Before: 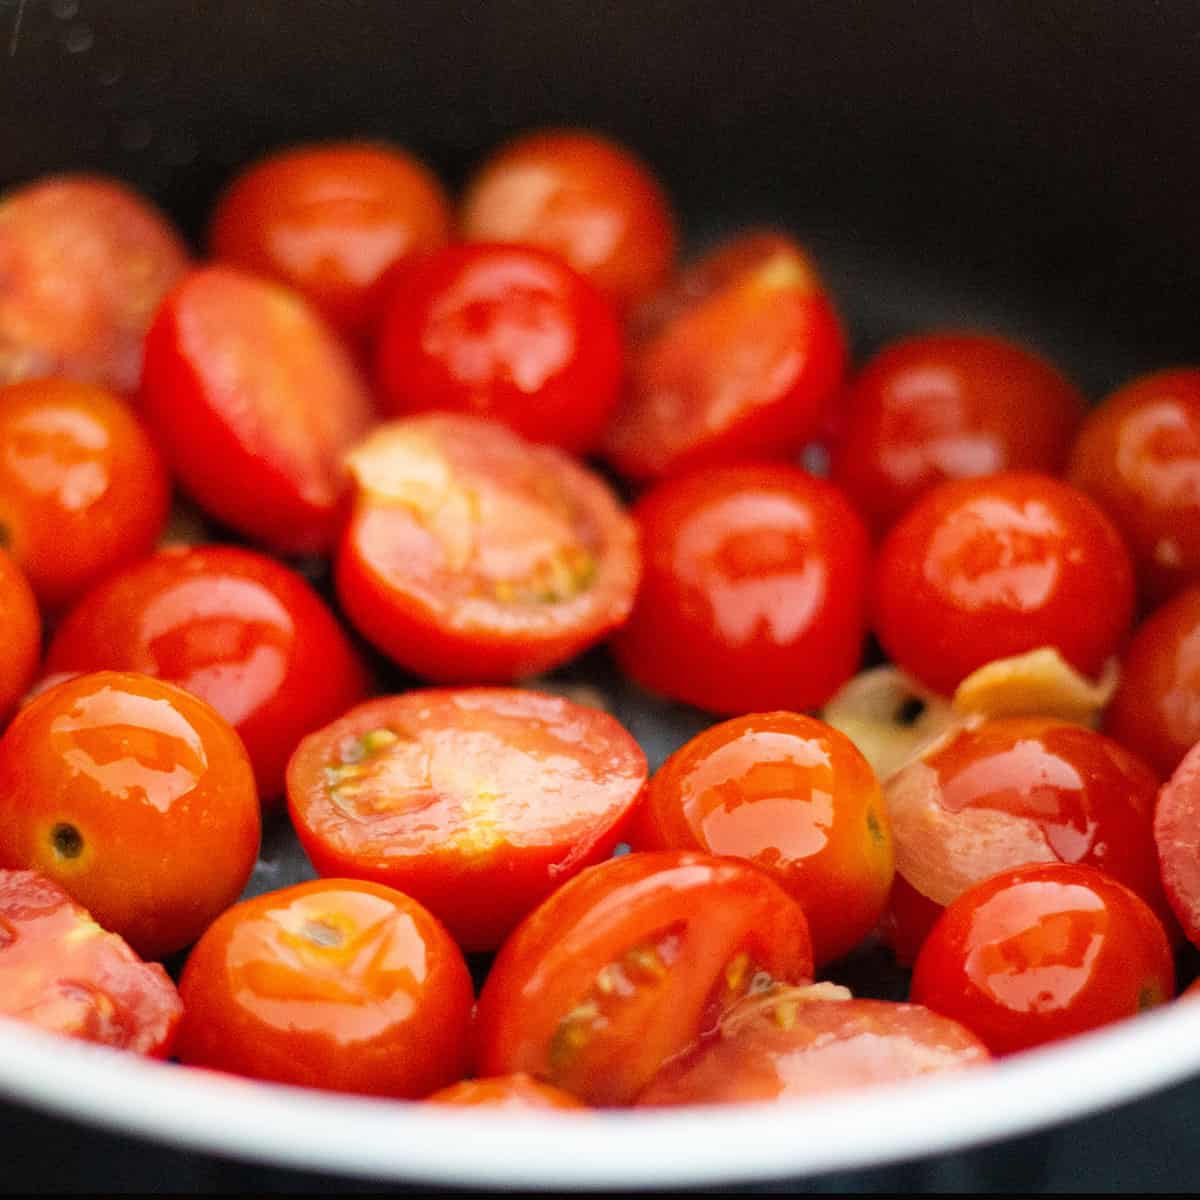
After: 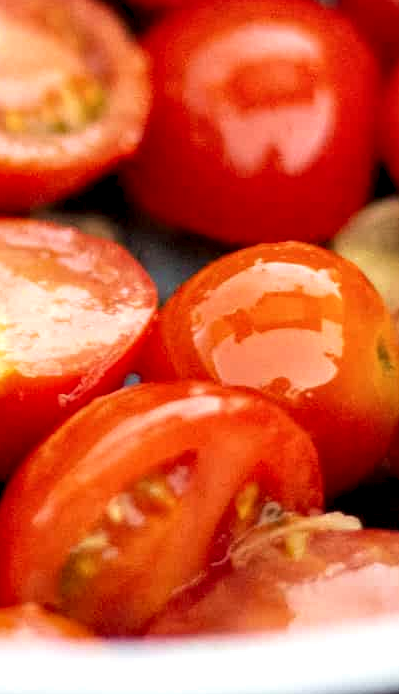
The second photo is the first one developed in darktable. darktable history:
local contrast: detail 134%, midtone range 0.743
crop: left 40.907%, top 39.218%, right 25.639%, bottom 2.89%
velvia: on, module defaults
